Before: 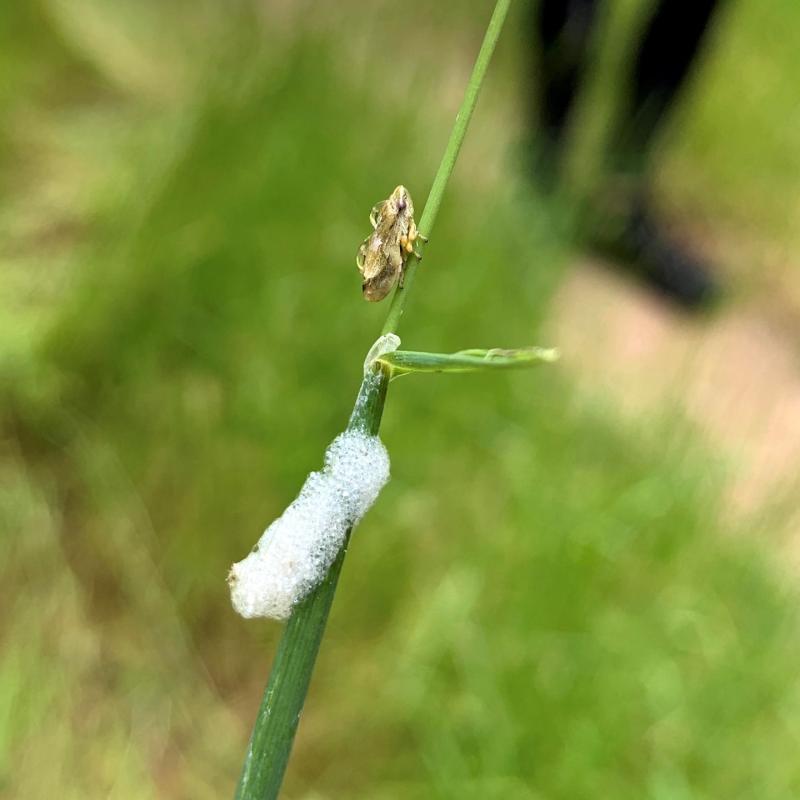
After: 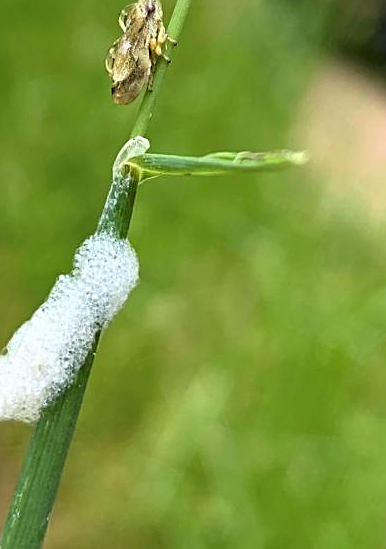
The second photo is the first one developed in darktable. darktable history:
crop: left 31.379%, top 24.658%, right 20.326%, bottom 6.628%
white balance: red 0.986, blue 1.01
sharpen: on, module defaults
